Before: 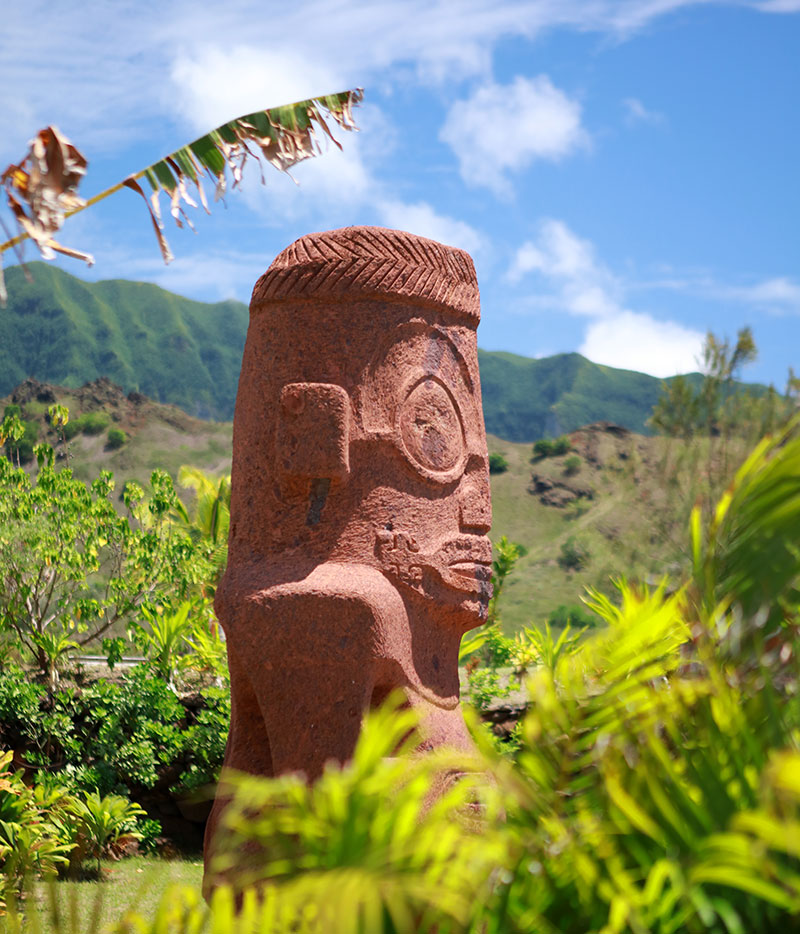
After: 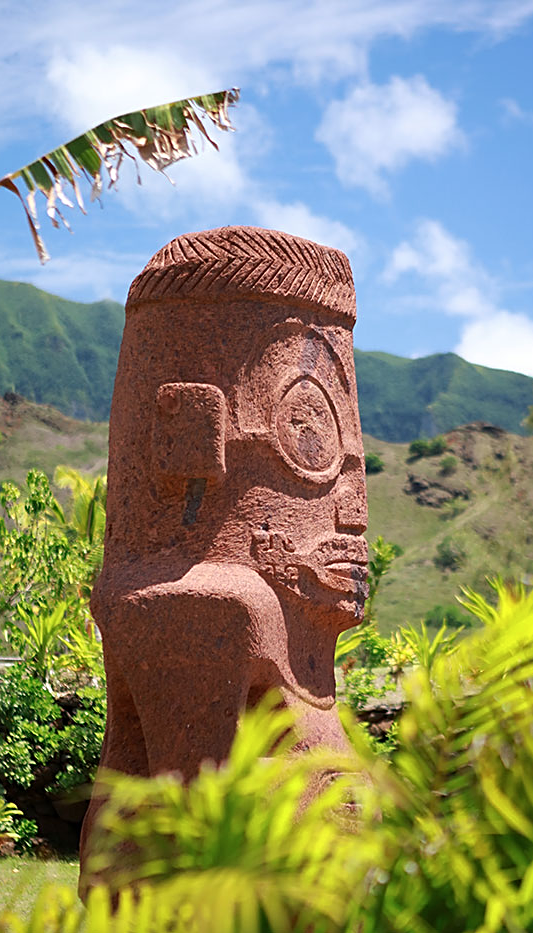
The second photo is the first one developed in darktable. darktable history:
crop and rotate: left 15.546%, right 17.787%
contrast brightness saturation: saturation -0.05
sharpen: on, module defaults
